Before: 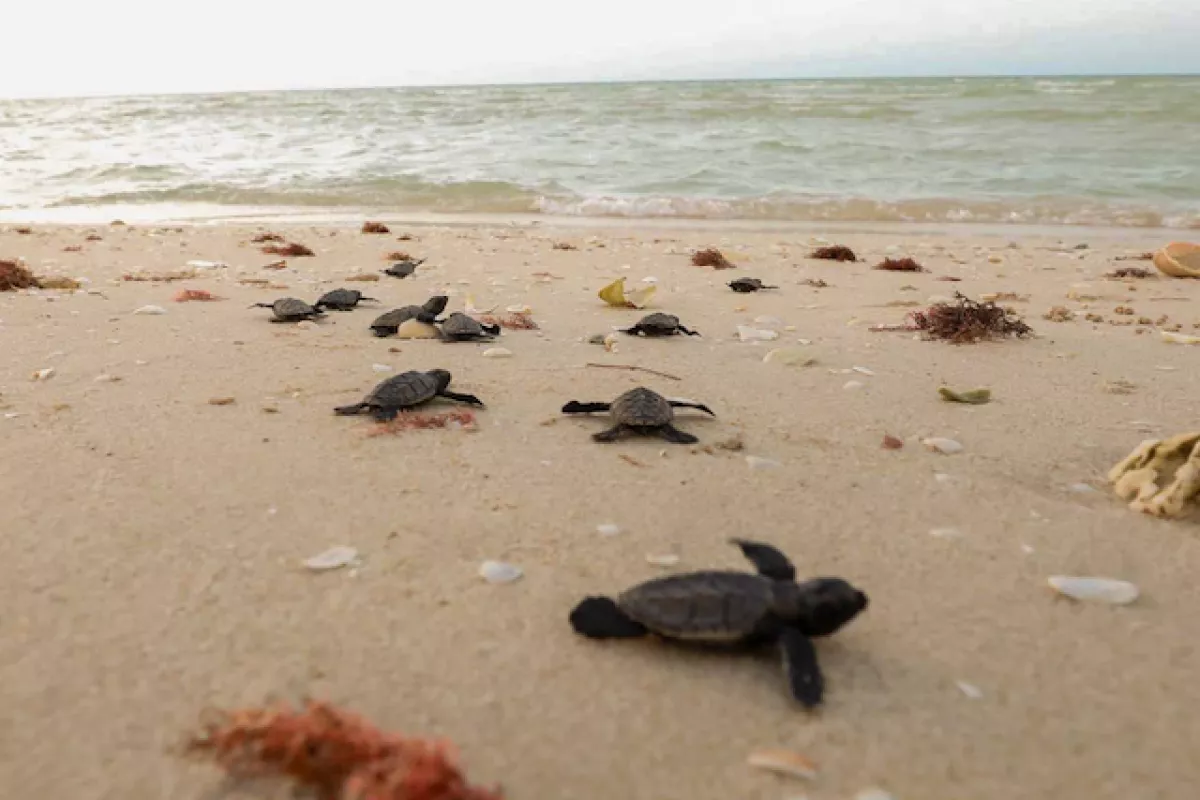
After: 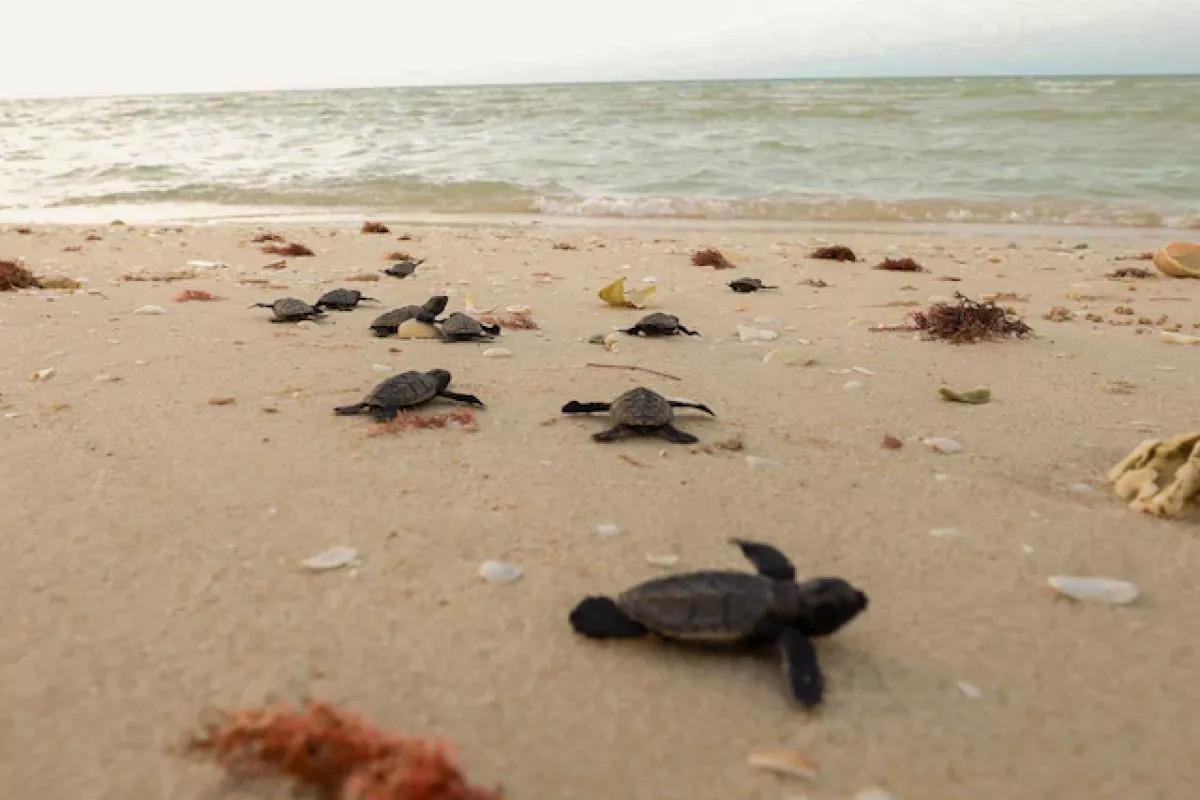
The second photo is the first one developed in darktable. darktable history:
color correction: highlights b* 3.04
